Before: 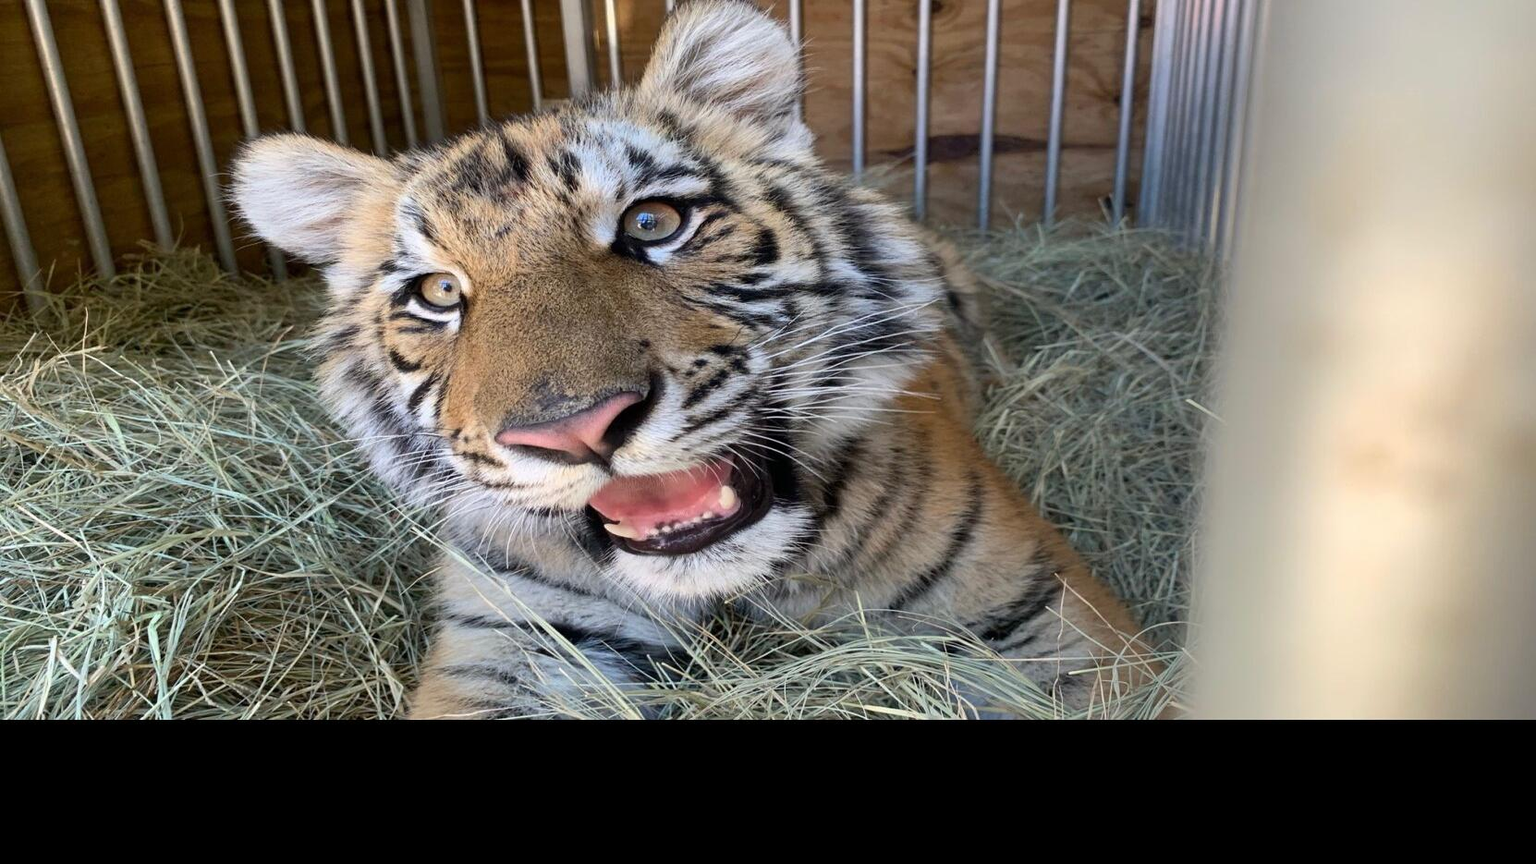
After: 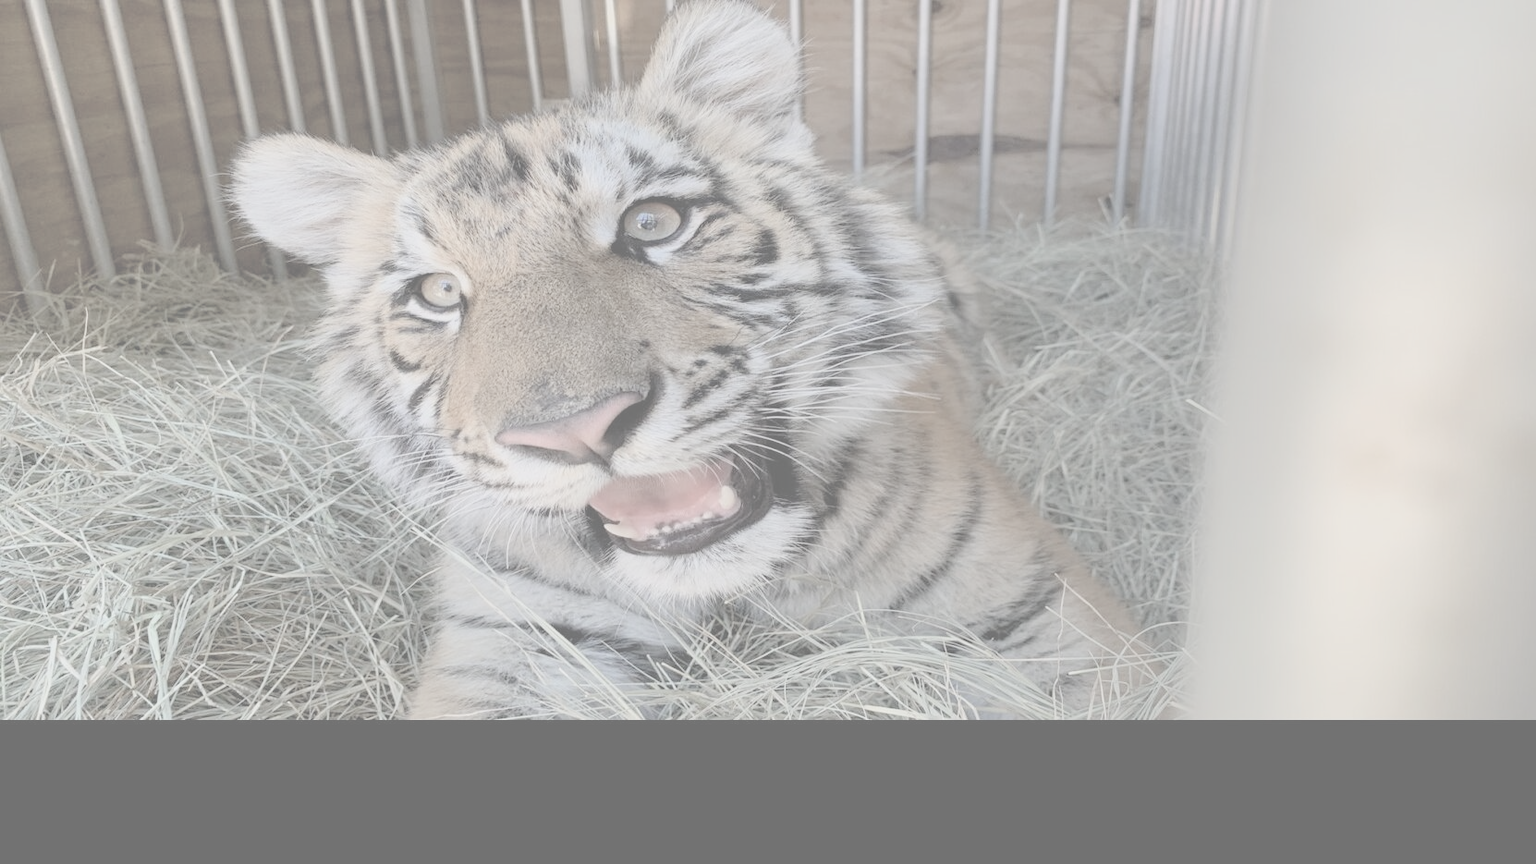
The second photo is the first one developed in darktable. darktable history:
contrast brightness saturation: contrast -0.313, brightness 0.759, saturation -0.778
